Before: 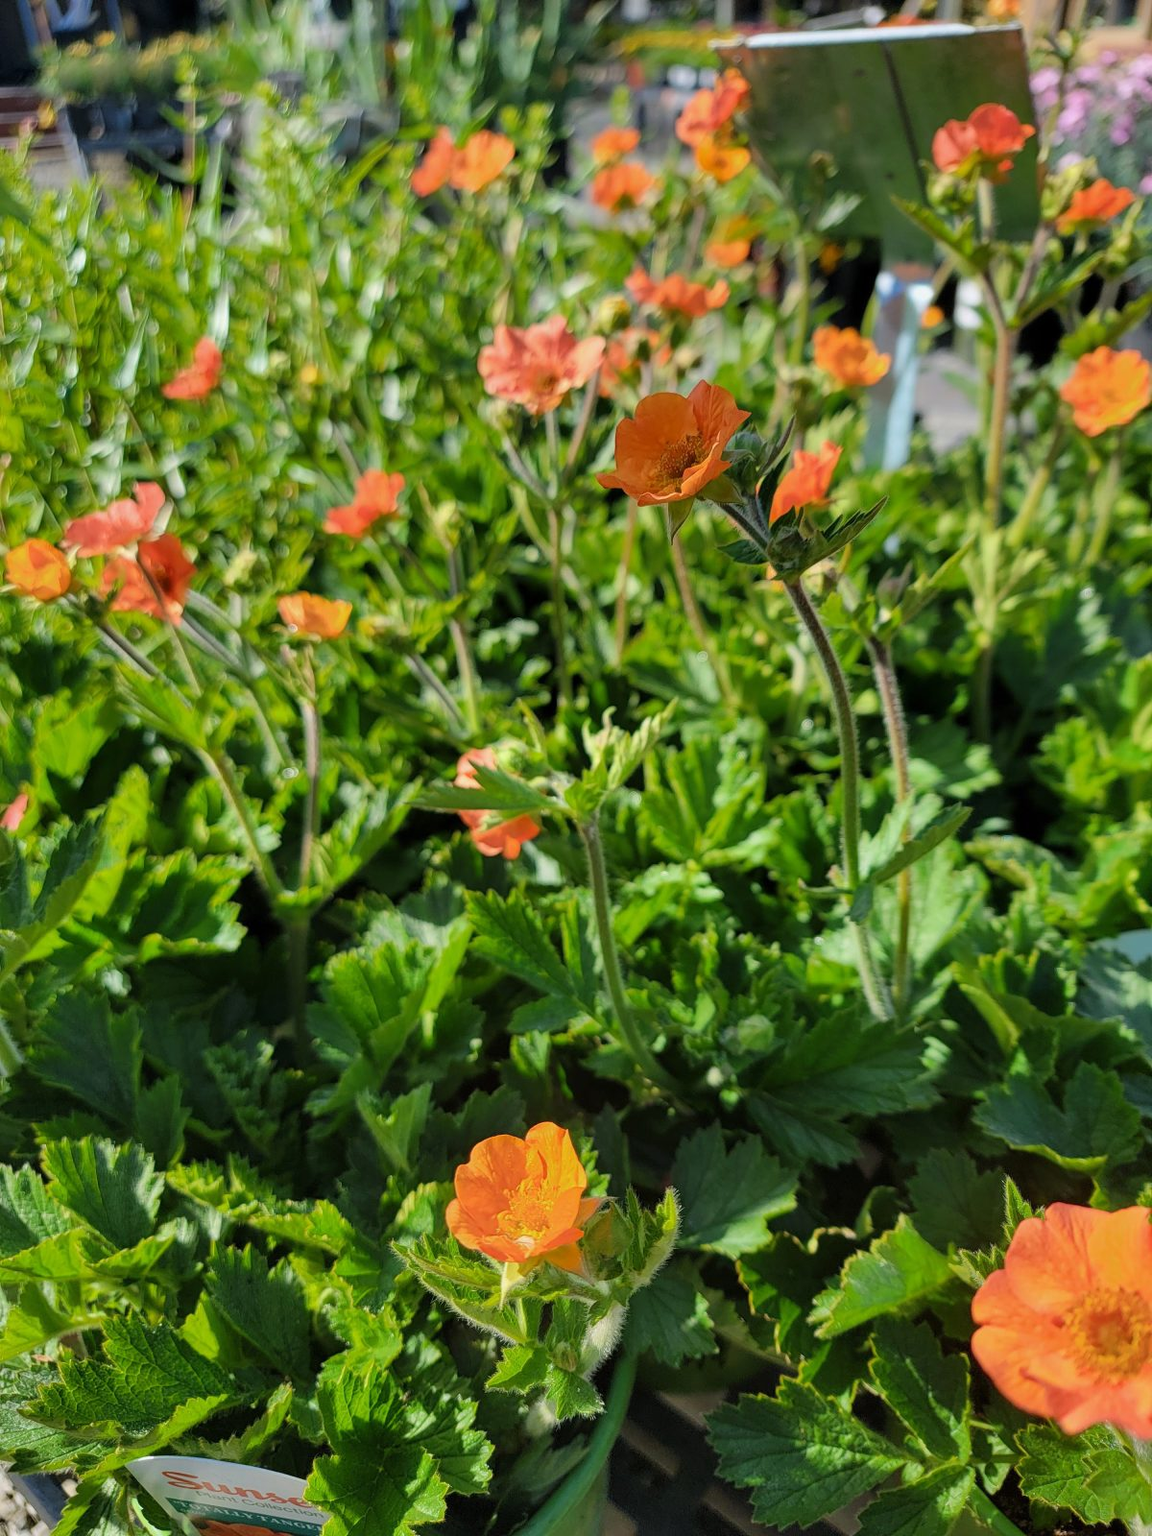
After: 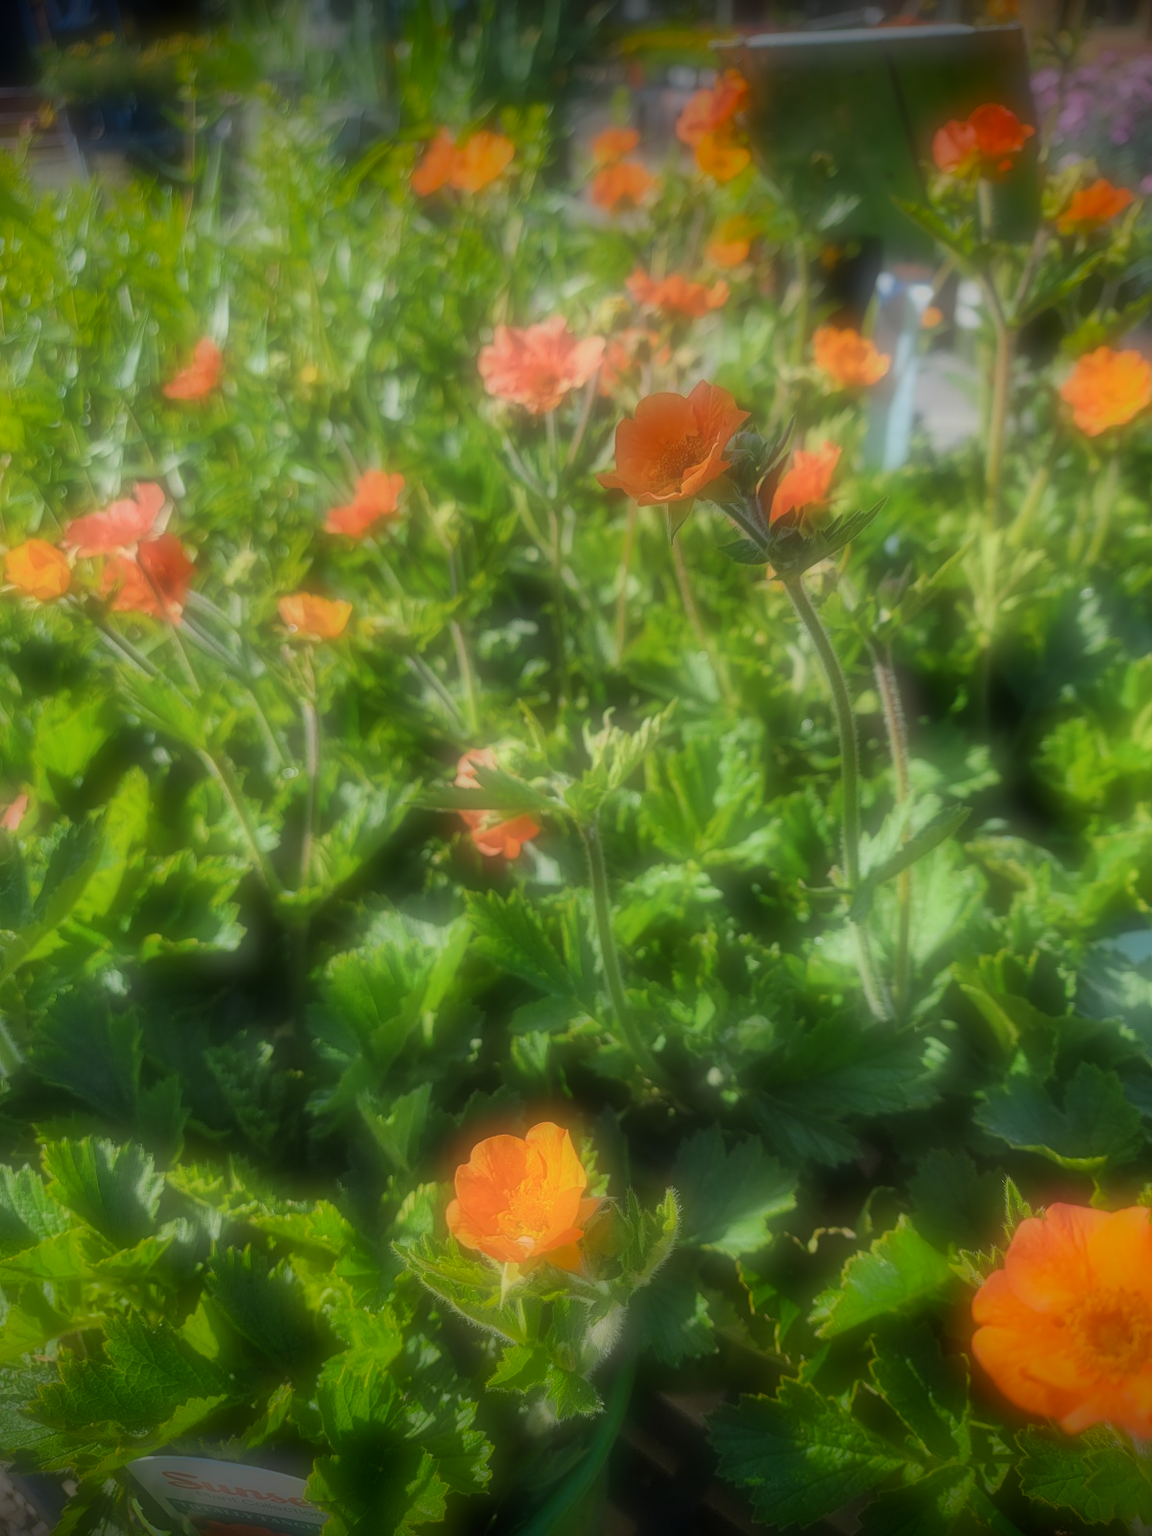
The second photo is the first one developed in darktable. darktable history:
vignetting: fall-off start 98.29%, fall-off radius 100%, brightness -1, saturation 0.5, width/height ratio 1.428
soften: on, module defaults
